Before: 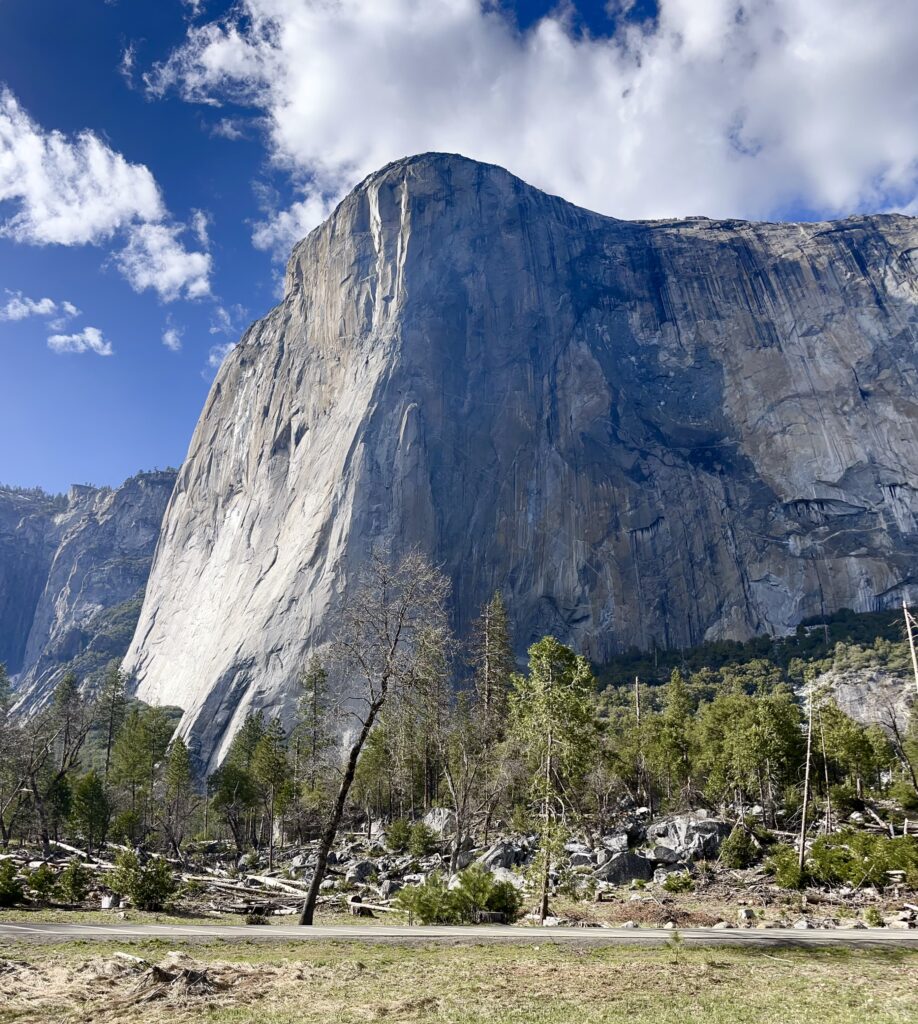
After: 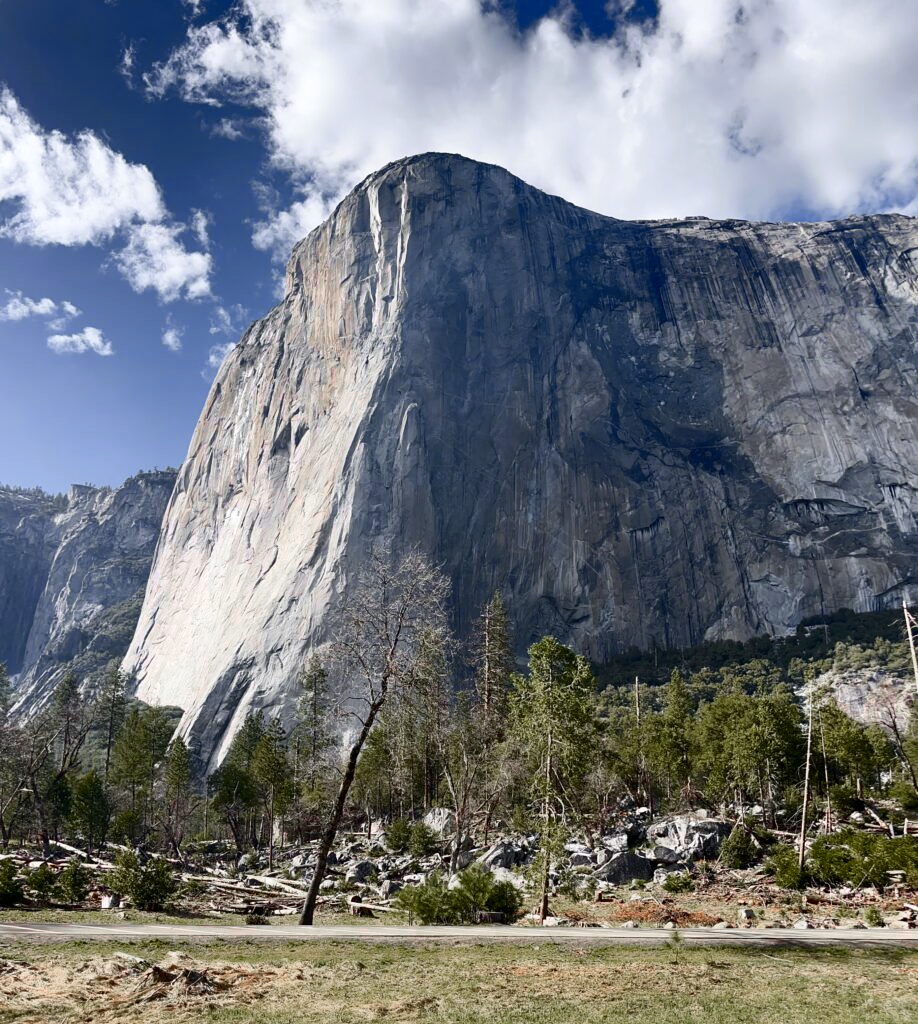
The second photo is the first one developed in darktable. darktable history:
contrast brightness saturation: contrast 0.184, saturation 0.302
color zones: curves: ch0 [(0, 0.48) (0.209, 0.398) (0.305, 0.332) (0.429, 0.493) (0.571, 0.5) (0.714, 0.5) (0.857, 0.5) (1, 0.48)]; ch1 [(0, 0.736) (0.143, 0.625) (0.225, 0.371) (0.429, 0.256) (0.571, 0.241) (0.714, 0.213) (0.857, 0.48) (1, 0.736)]; ch2 [(0, 0.448) (0.143, 0.498) (0.286, 0.5) (0.429, 0.5) (0.571, 0.5) (0.714, 0.5) (0.857, 0.5) (1, 0.448)]
